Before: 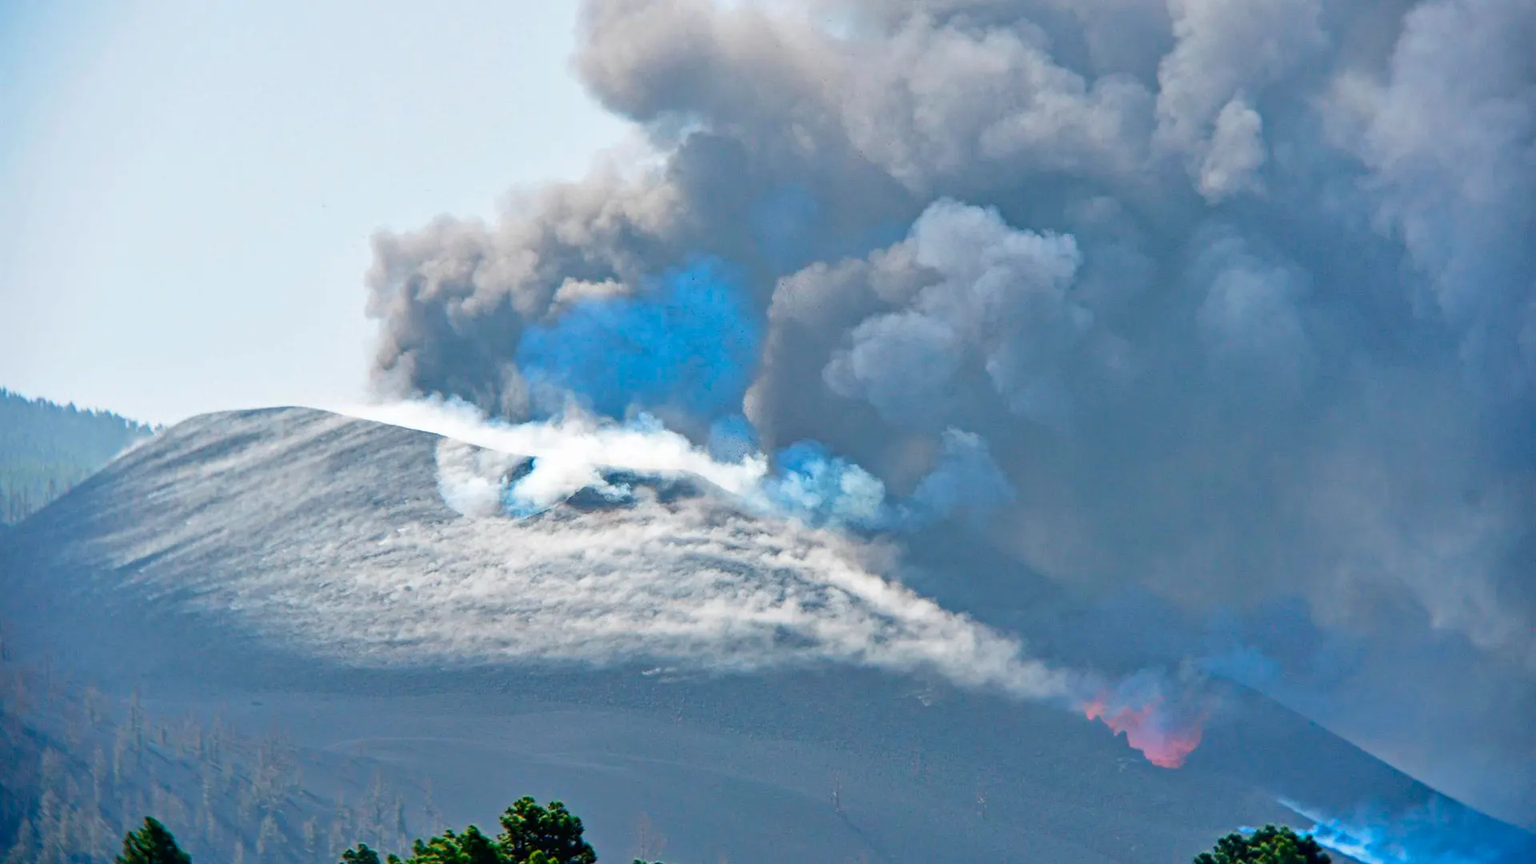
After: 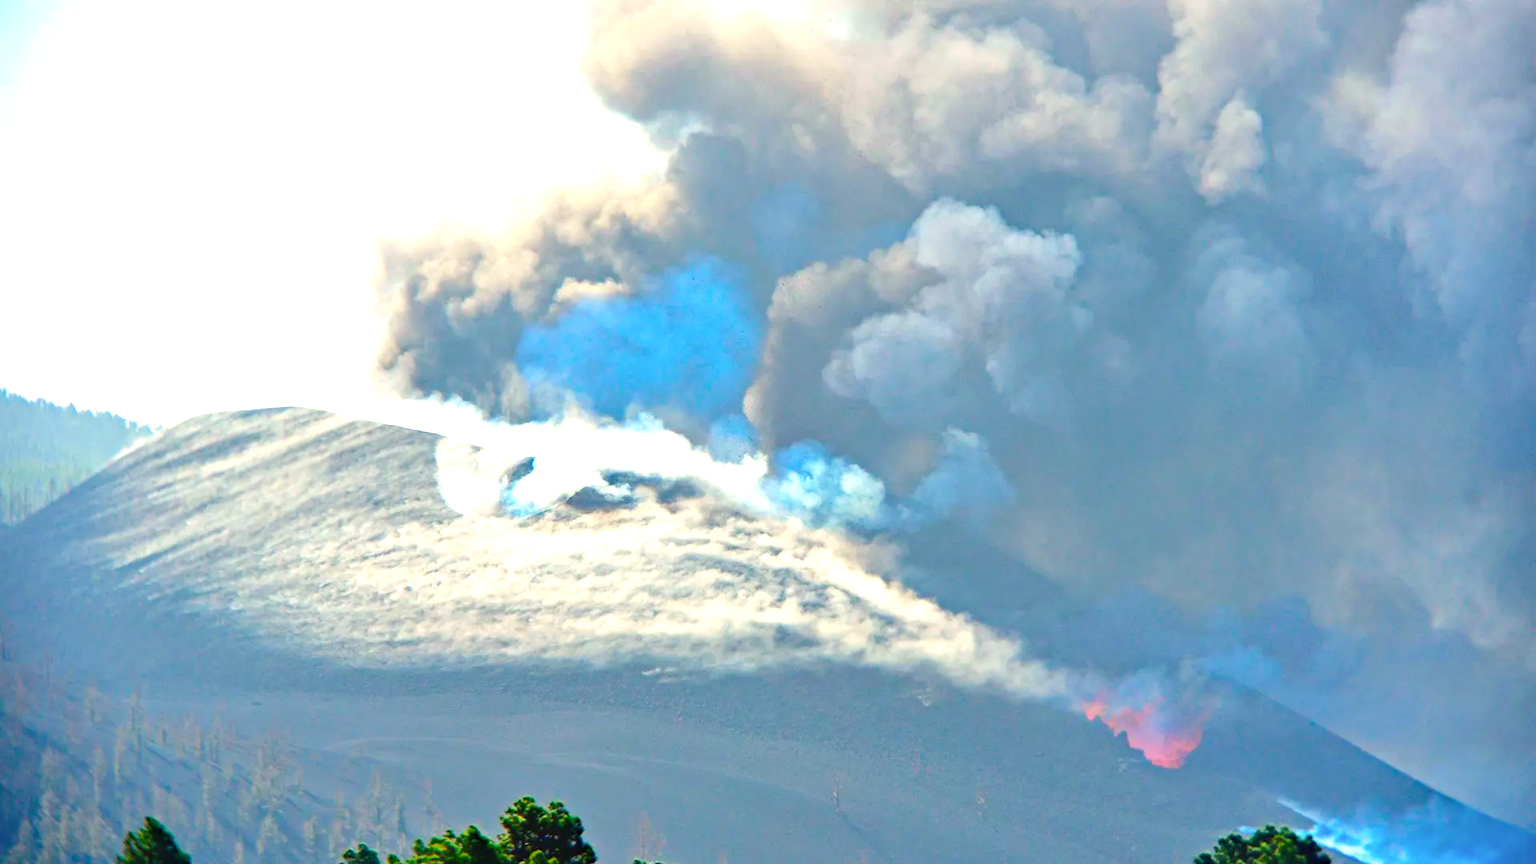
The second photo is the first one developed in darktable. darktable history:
contrast equalizer: y [[0.509, 0.514, 0.523, 0.542, 0.578, 0.603], [0.5 ×6], [0.509, 0.514, 0.523, 0.542, 0.578, 0.603], [0.001, 0.002, 0.003, 0.005, 0.01, 0.013], [0.001, 0.002, 0.003, 0.005, 0.01, 0.013]], mix -0.983
haze removal: strength 0.24, distance 0.246, adaptive false
color correction: highlights a* 1.46, highlights b* 17.71
levels: mode automatic
exposure: black level correction 0, exposure 1 EV, compensate exposure bias true, compensate highlight preservation false
